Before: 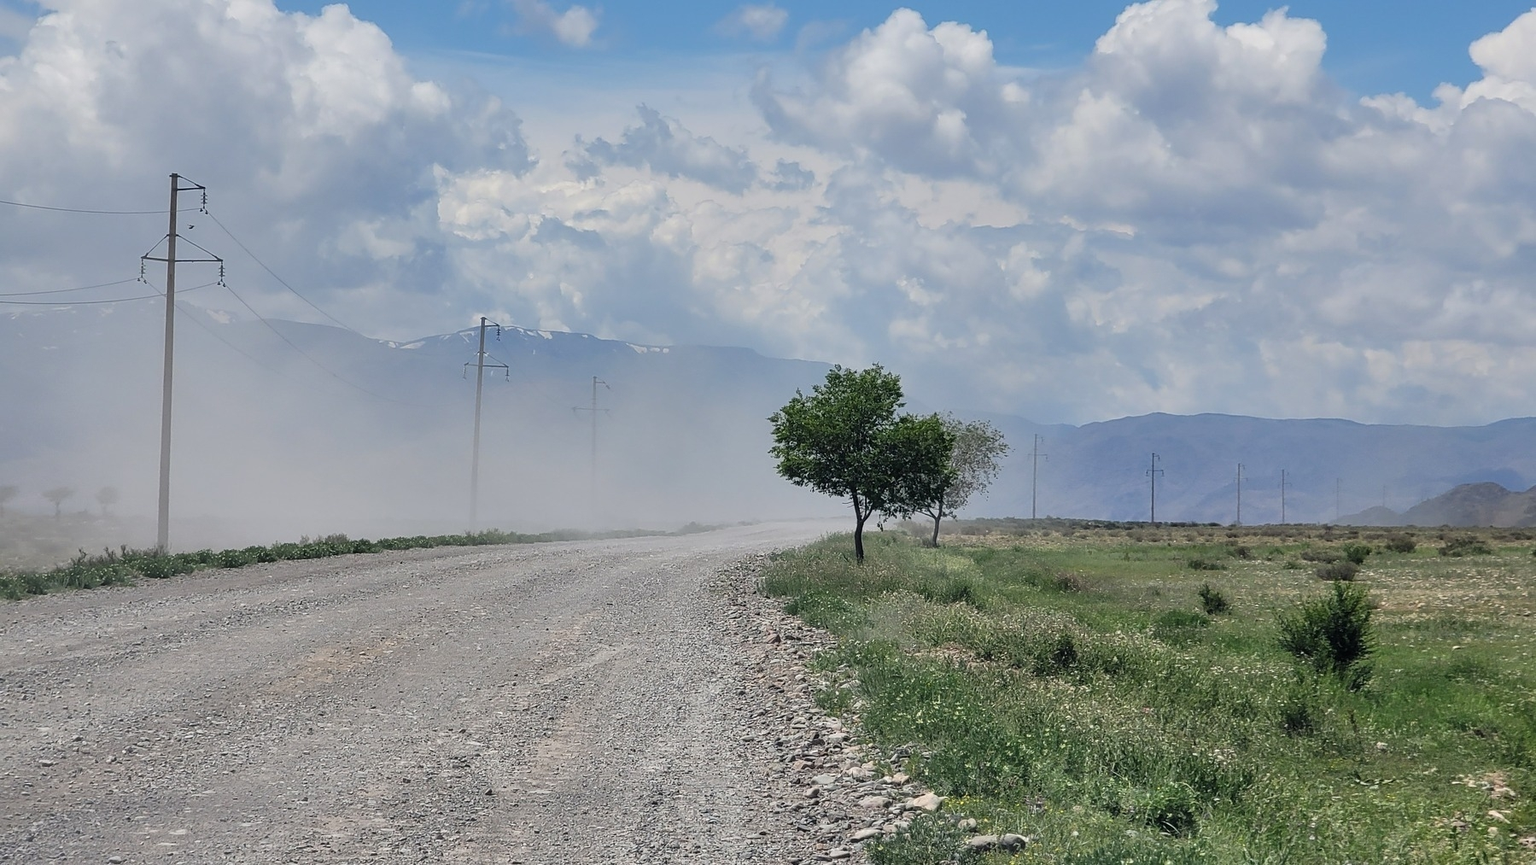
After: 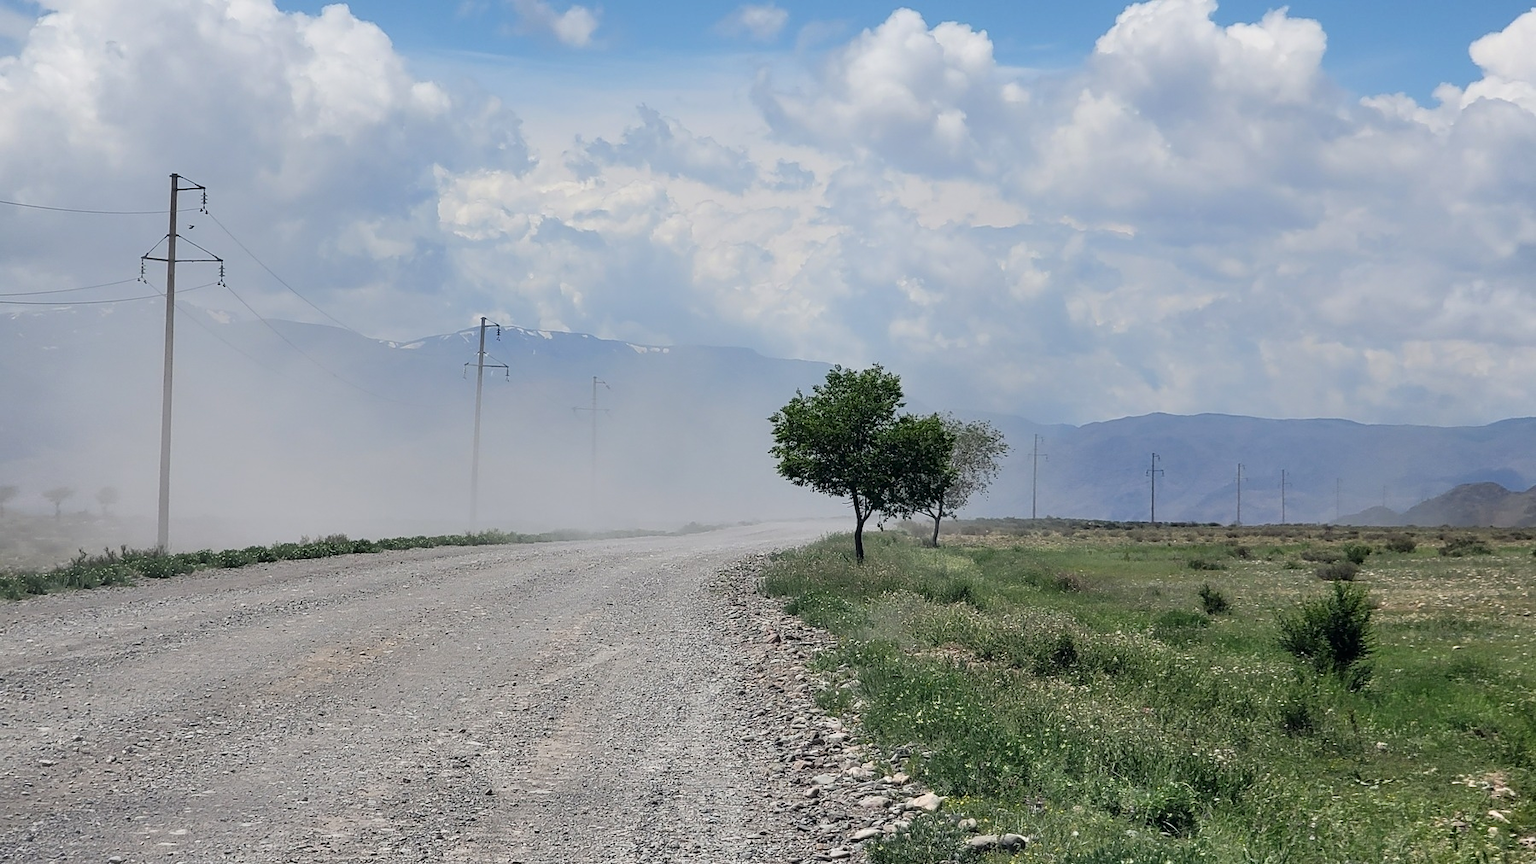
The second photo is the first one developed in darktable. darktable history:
shadows and highlights: shadows -62.75, white point adjustment -5.08, highlights 59.97
